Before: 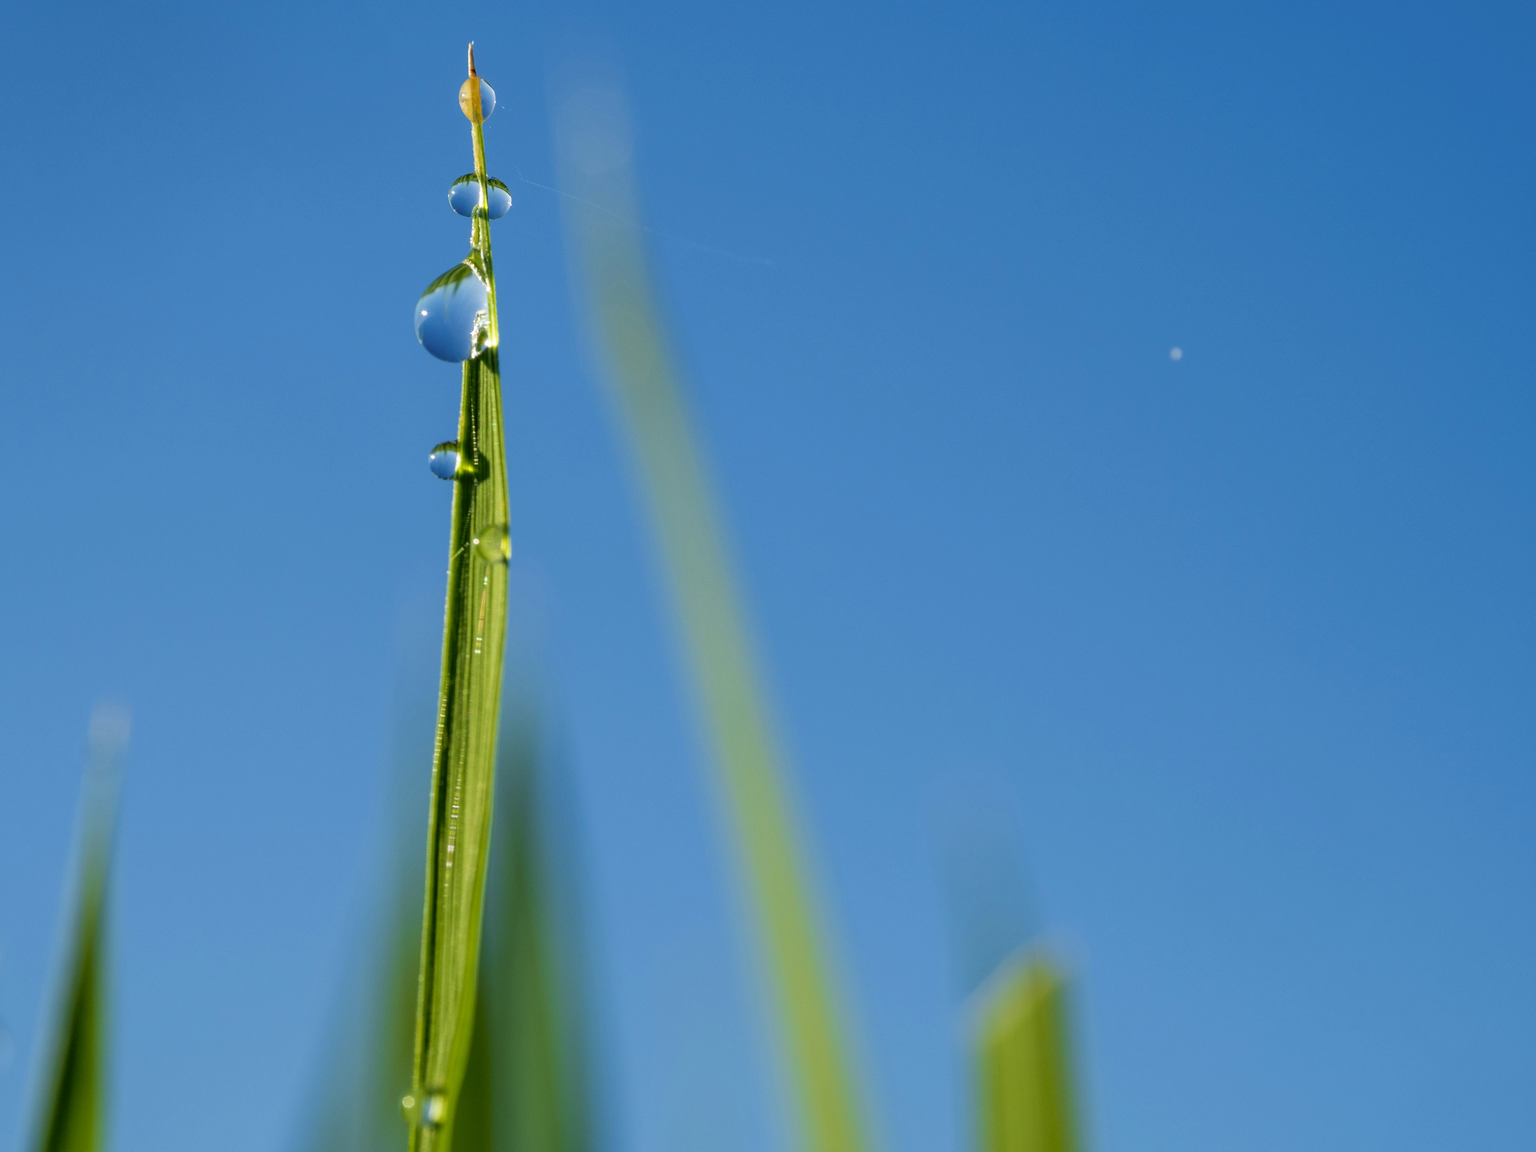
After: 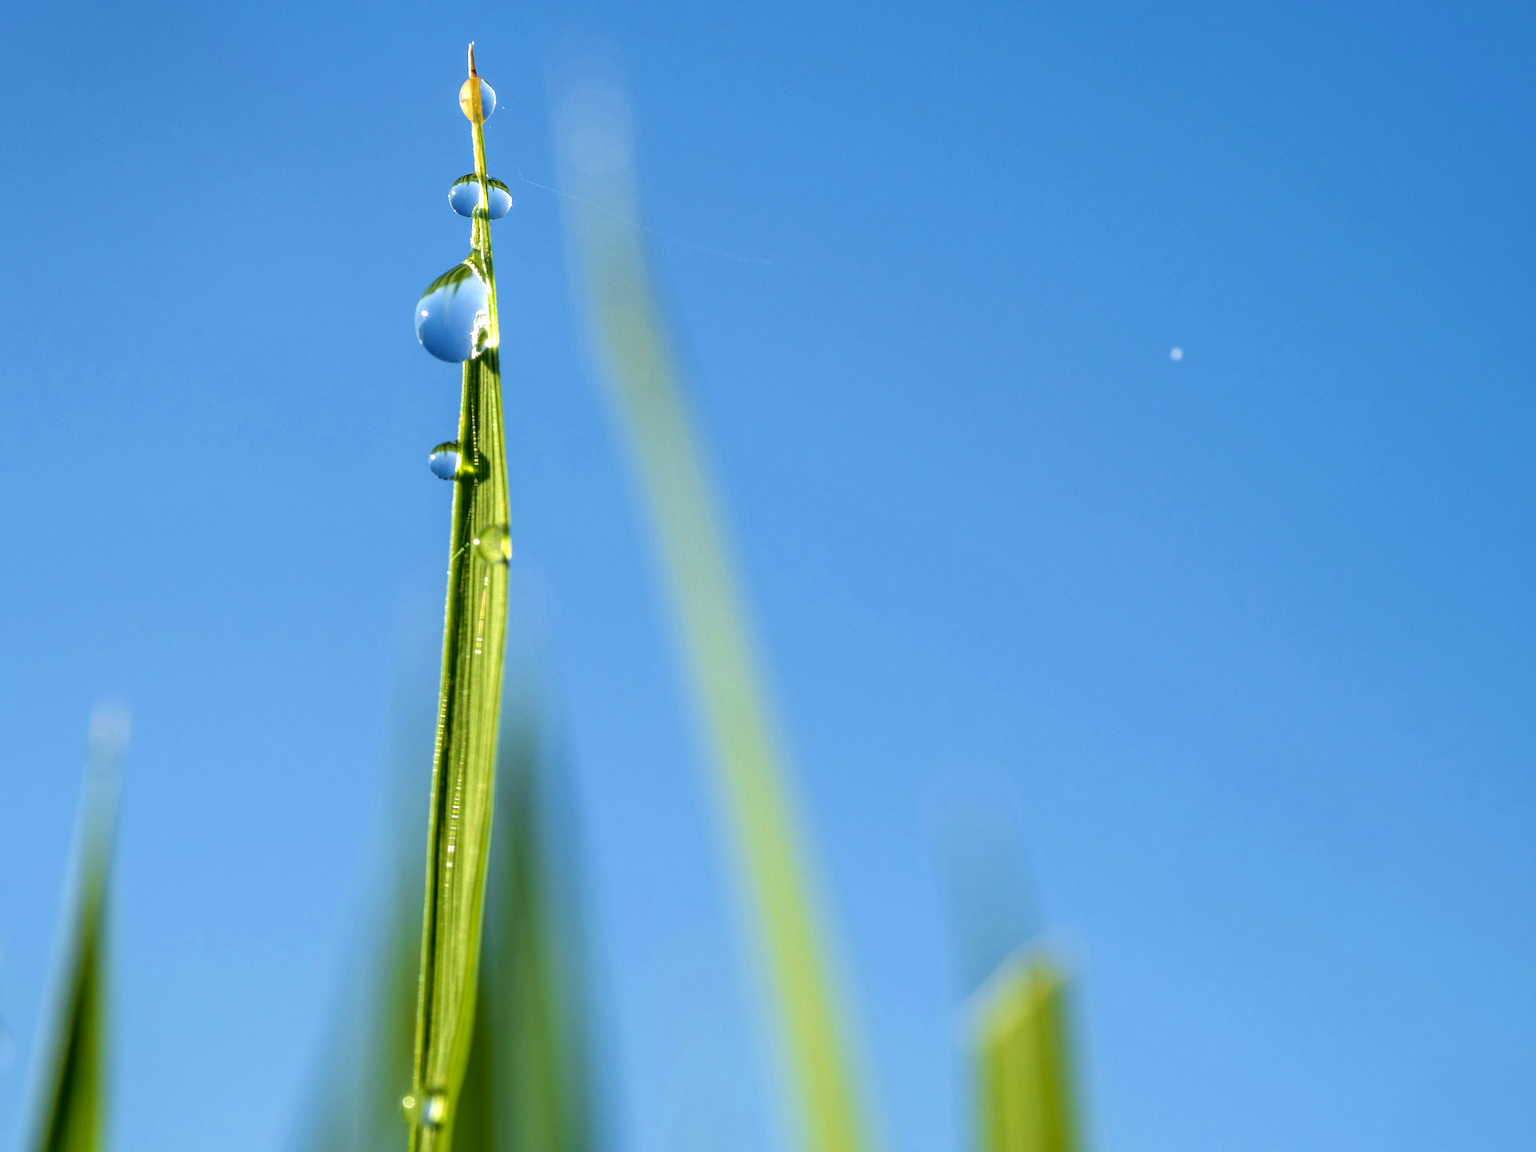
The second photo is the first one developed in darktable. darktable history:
local contrast: on, module defaults
exposure: black level correction 0.001, exposure 0.499 EV, compensate highlight preservation false
shadows and highlights: shadows -8.17, white point adjustment 1.64, highlights 9.75
